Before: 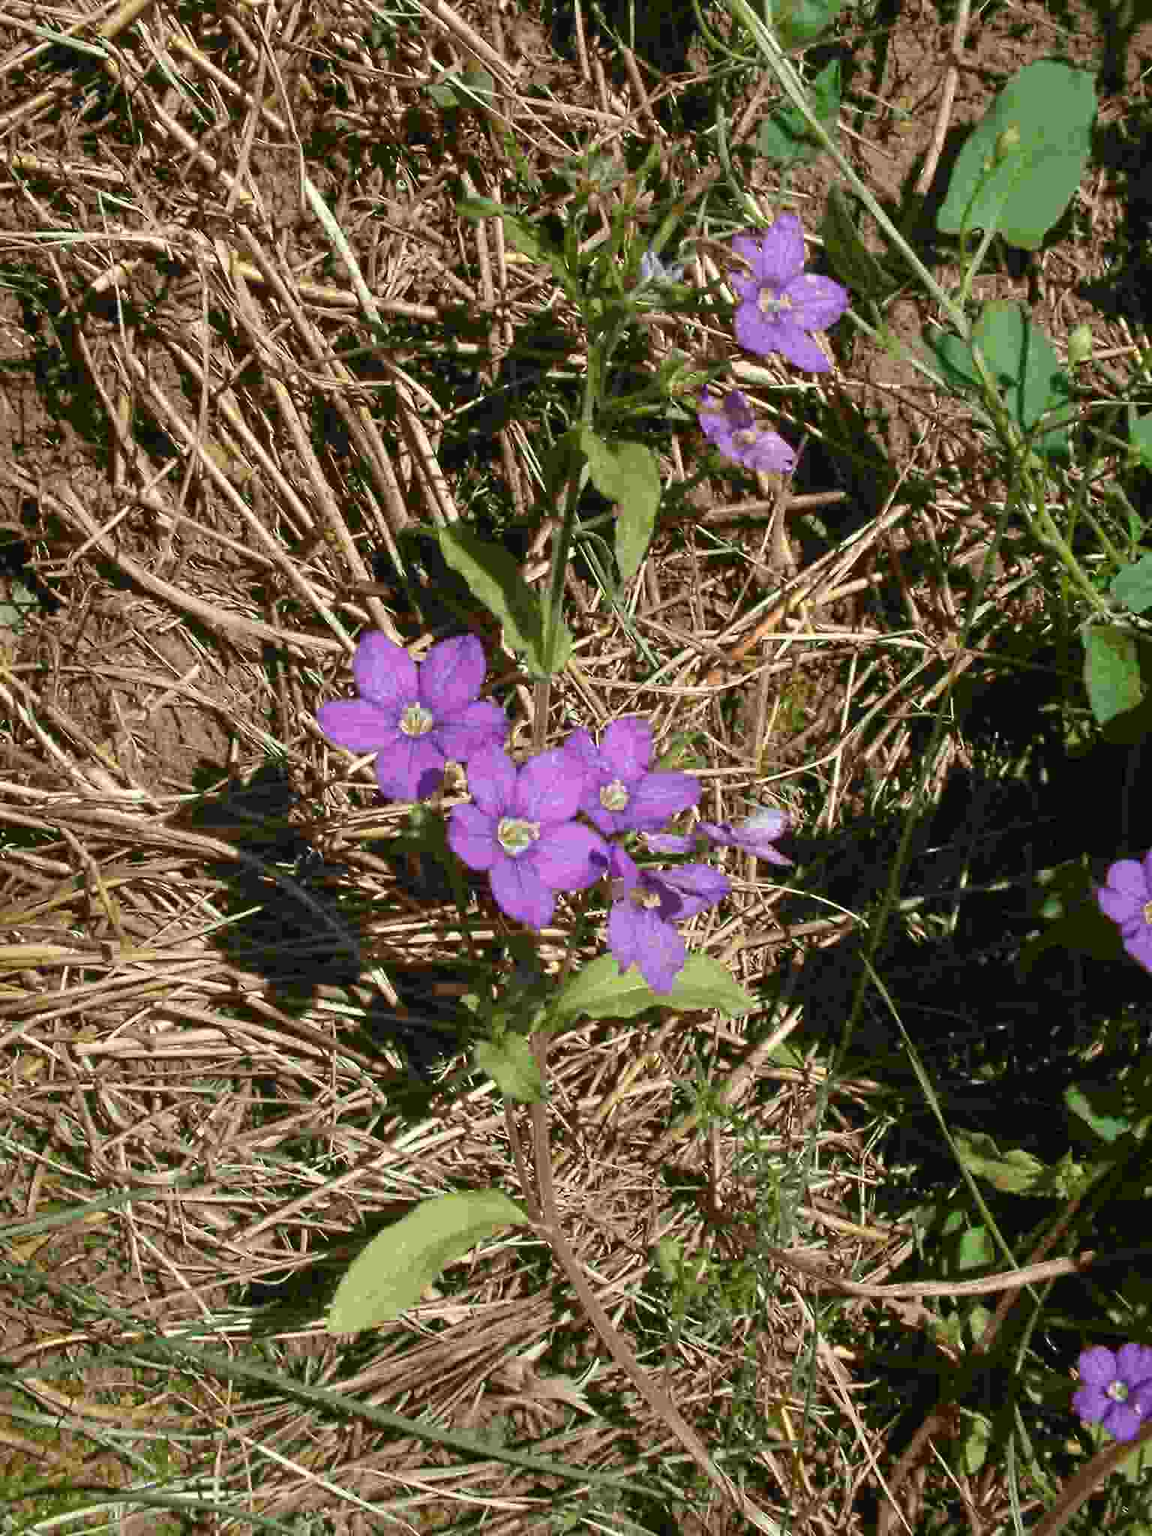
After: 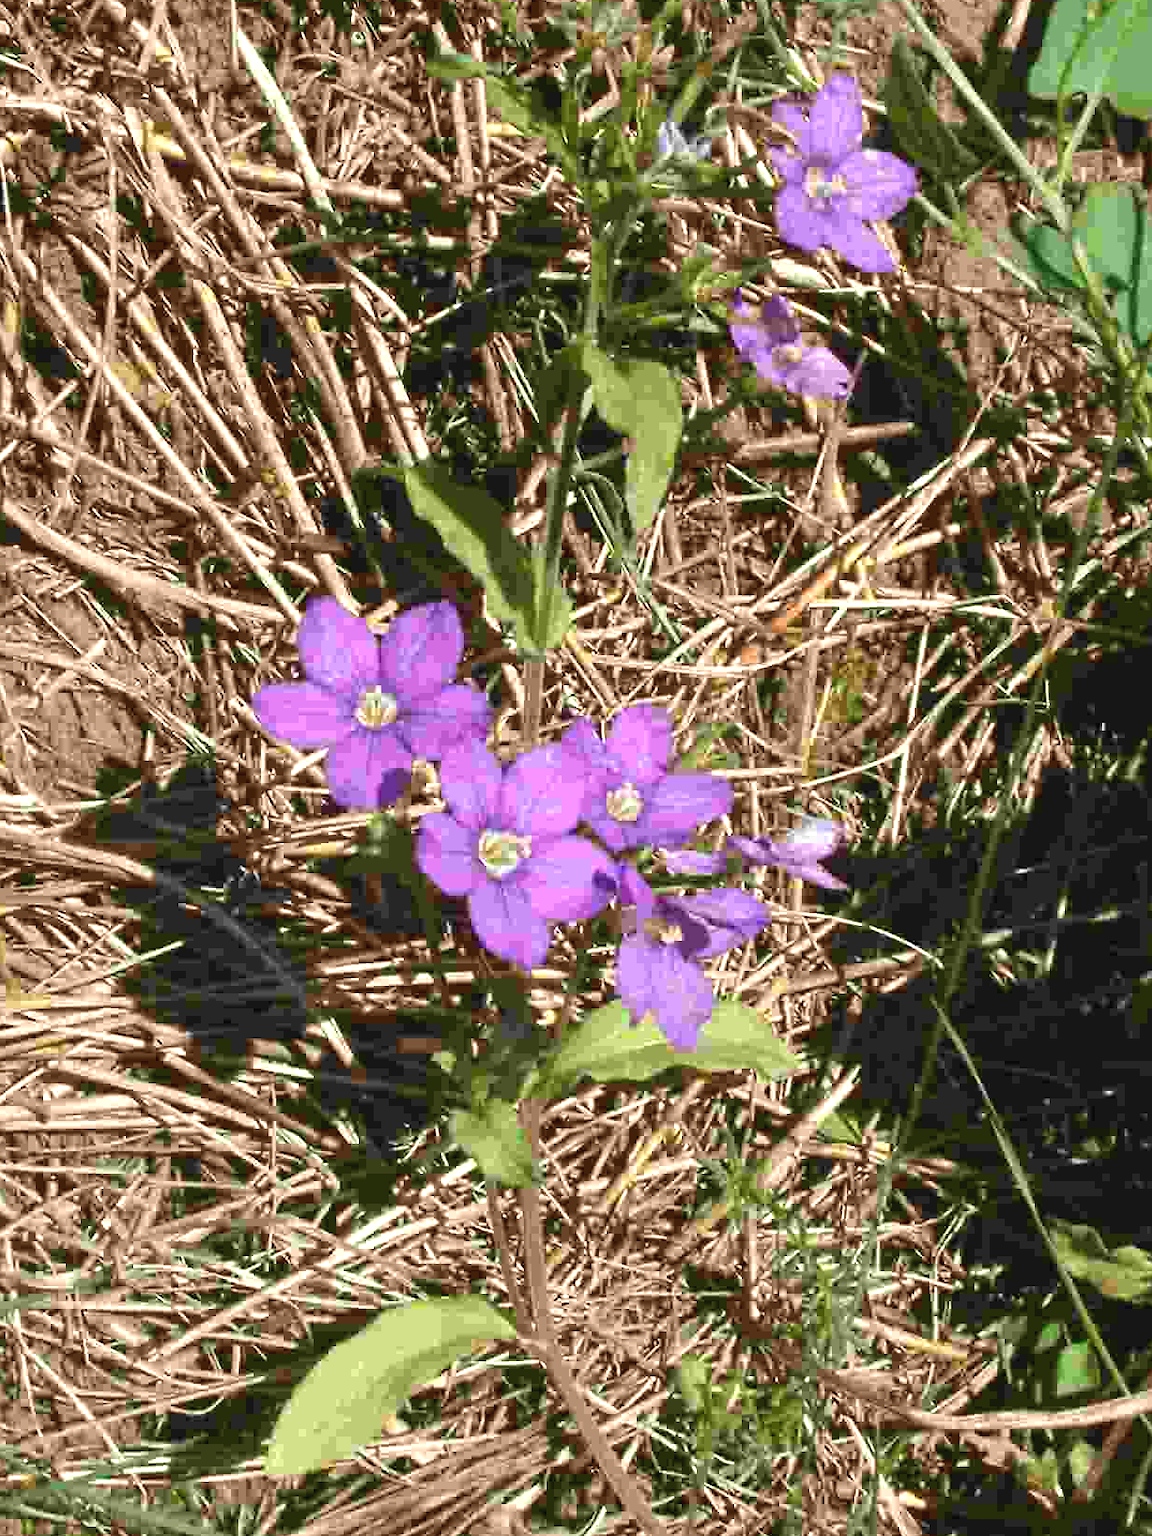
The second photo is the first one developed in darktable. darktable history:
crop and rotate: left 10.071%, top 10.071%, right 10.02%, bottom 10.02%
exposure: black level correction -0.002, exposure 0.54 EV, compensate highlight preservation false
